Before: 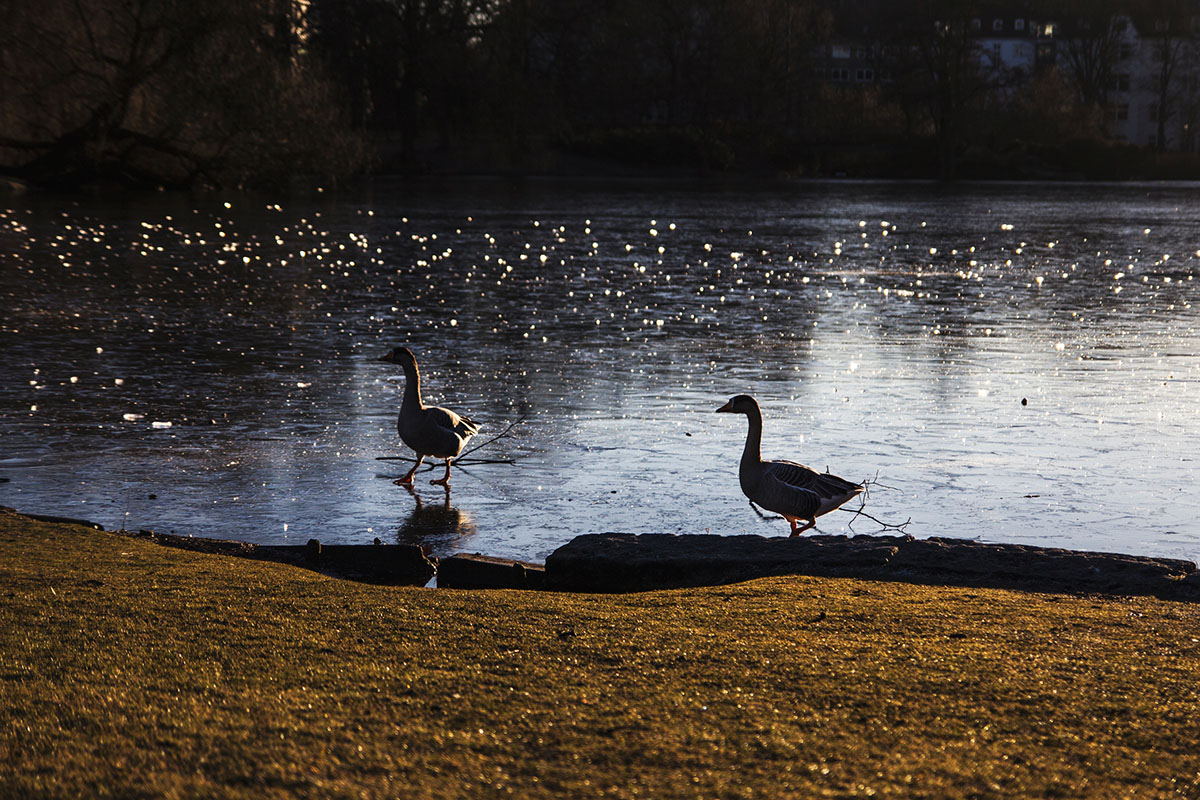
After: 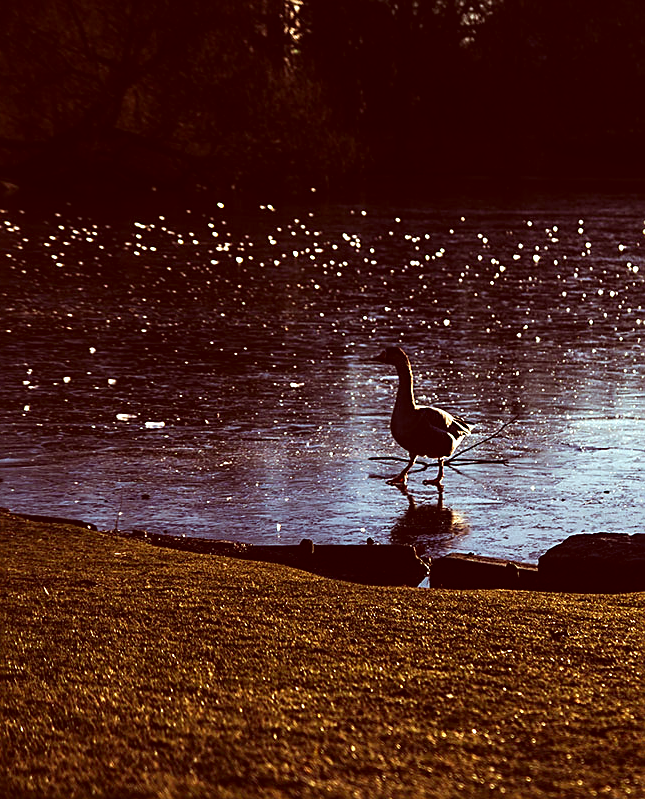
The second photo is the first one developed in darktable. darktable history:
crop: left 0.587%, right 45.588%, bottom 0.086%
sharpen: on, module defaults
tone equalizer: -8 EV -0.417 EV, -7 EV -0.389 EV, -6 EV -0.333 EV, -5 EV -0.222 EV, -3 EV 0.222 EV, -2 EV 0.333 EV, -1 EV 0.389 EV, +0 EV 0.417 EV, edges refinement/feathering 500, mask exposure compensation -1.57 EV, preserve details no
color correction: highlights a* -7.23, highlights b* -0.161, shadows a* 20.08, shadows b* 11.73
haze removal: strength 0.02, distance 0.25, compatibility mode true, adaptive false
white balance: emerald 1
velvia: on, module defaults
